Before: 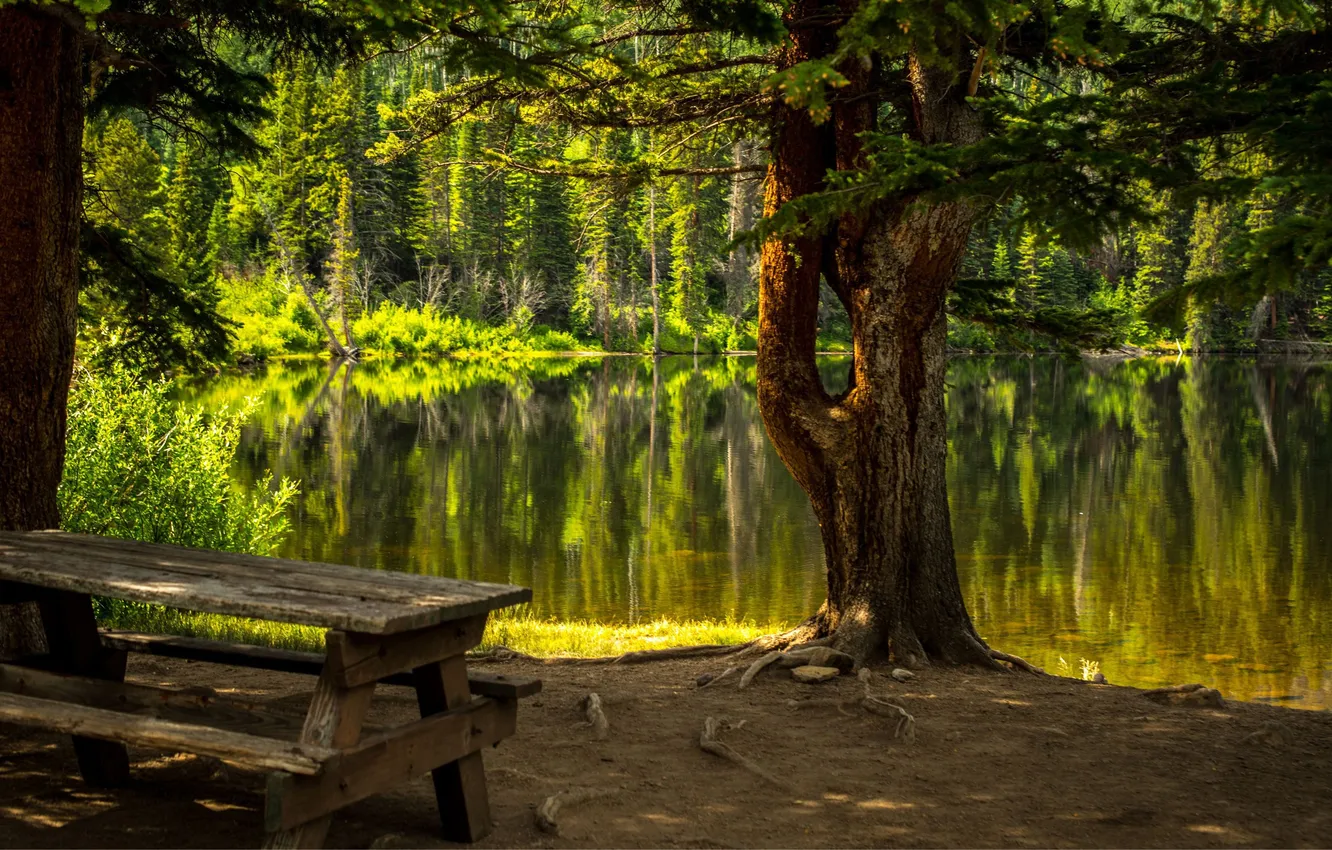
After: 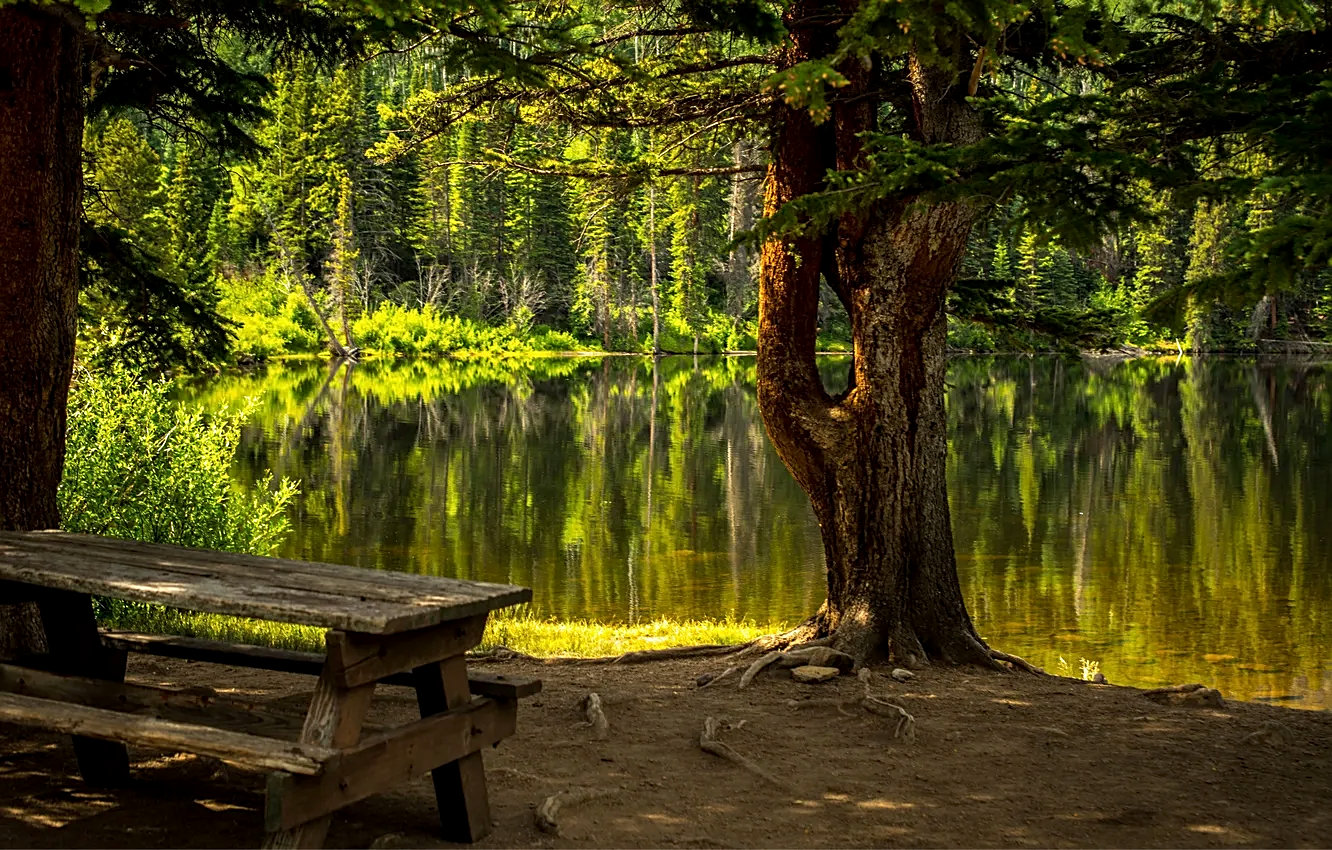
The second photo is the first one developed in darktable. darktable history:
sharpen: on, module defaults
exposure: black level correction 0.001, compensate exposure bias true, compensate highlight preservation false
